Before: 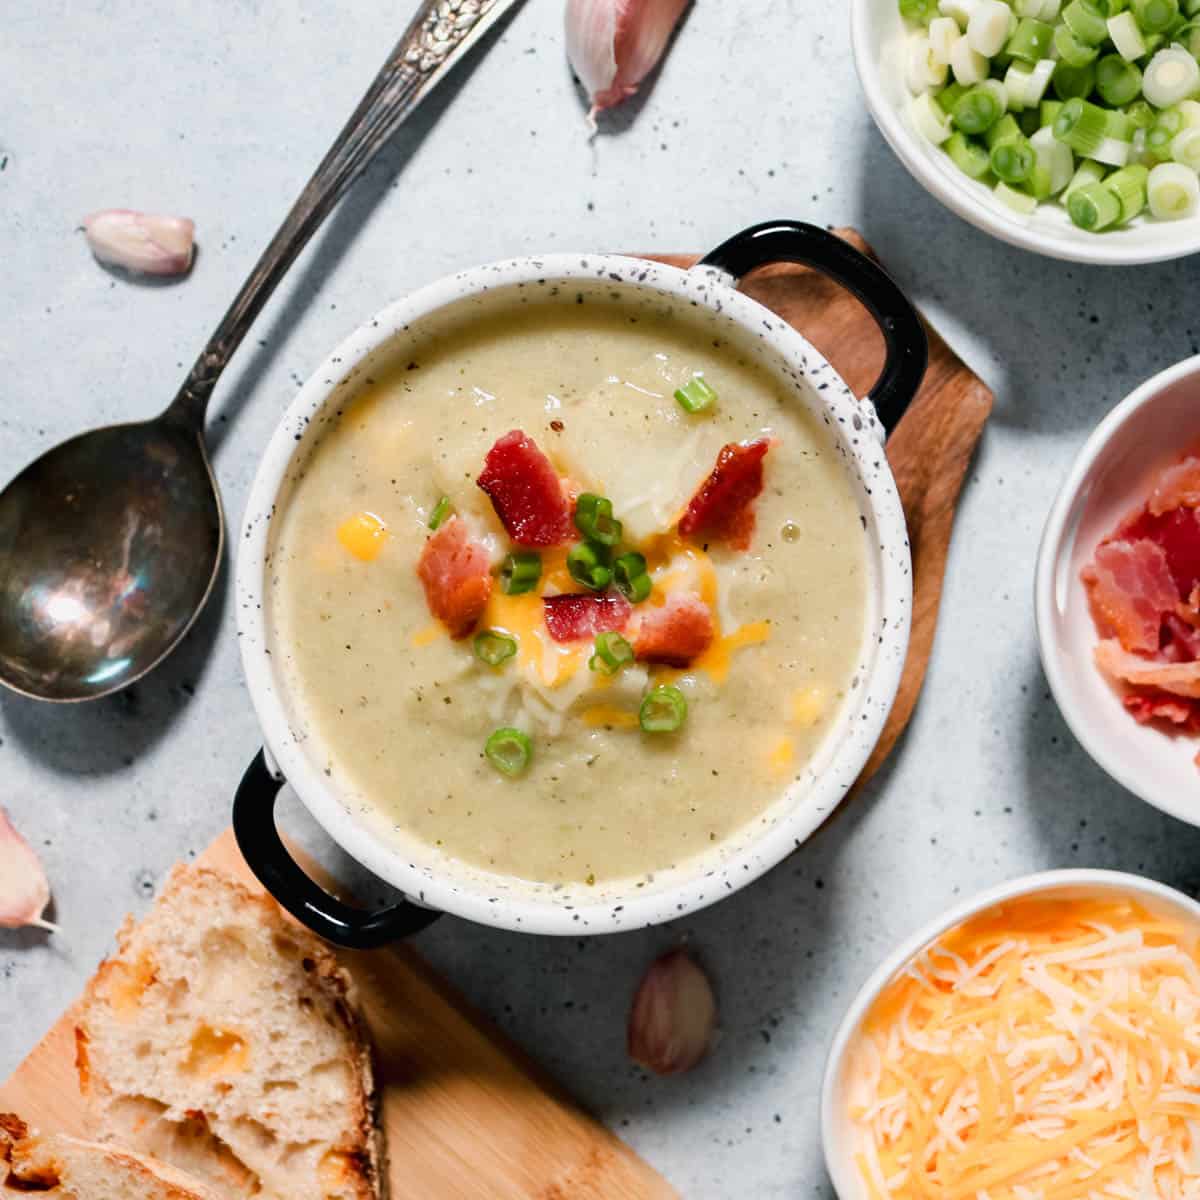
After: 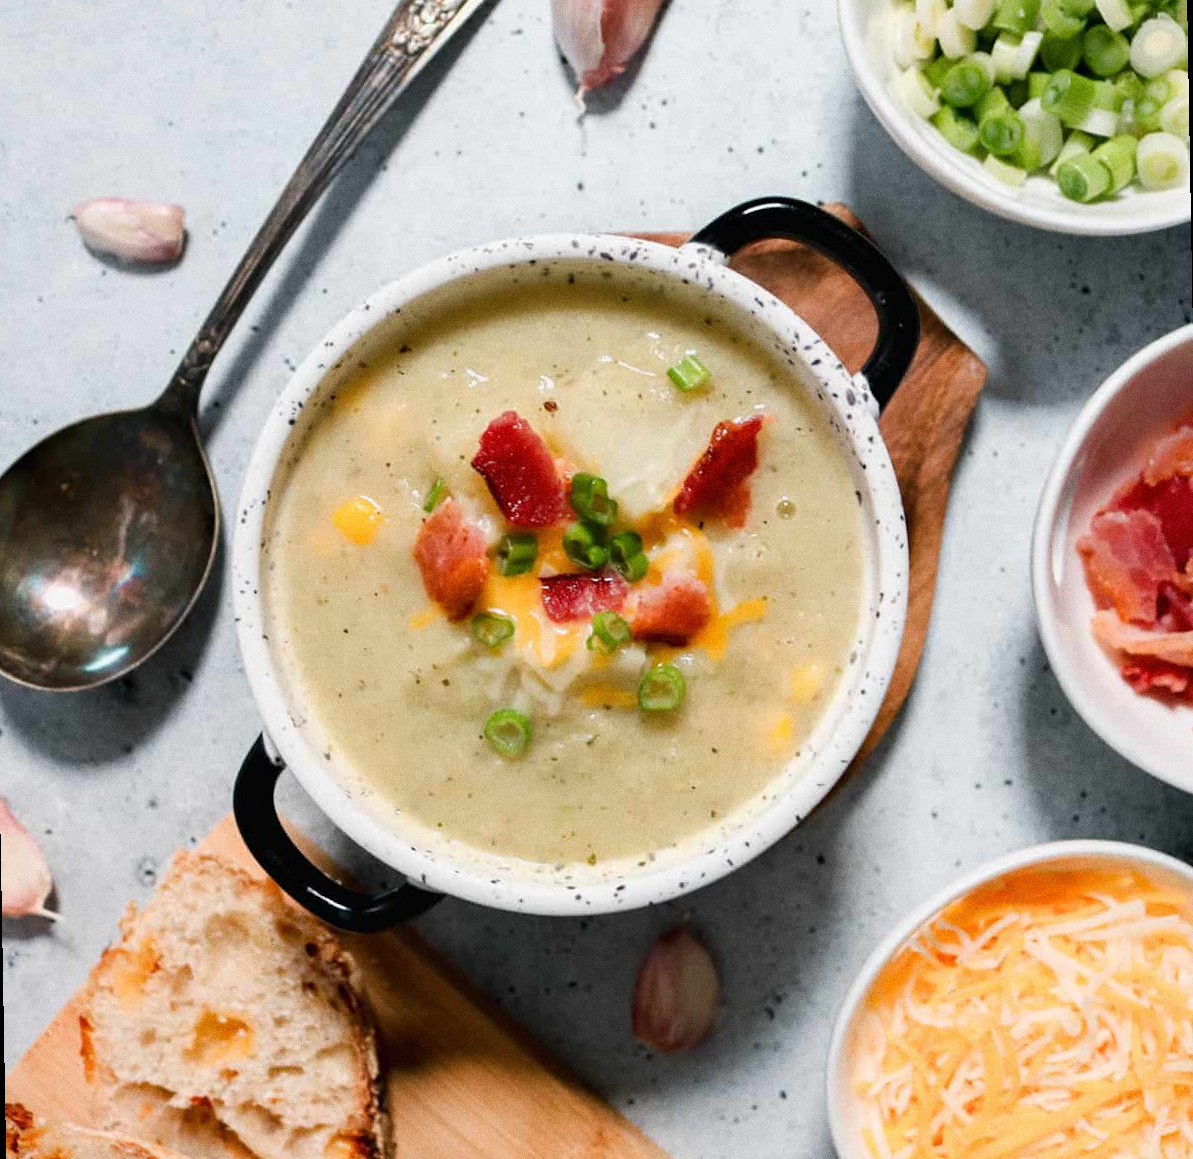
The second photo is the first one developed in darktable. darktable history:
rotate and perspective: rotation -1°, crop left 0.011, crop right 0.989, crop top 0.025, crop bottom 0.975
grain: strength 26%
